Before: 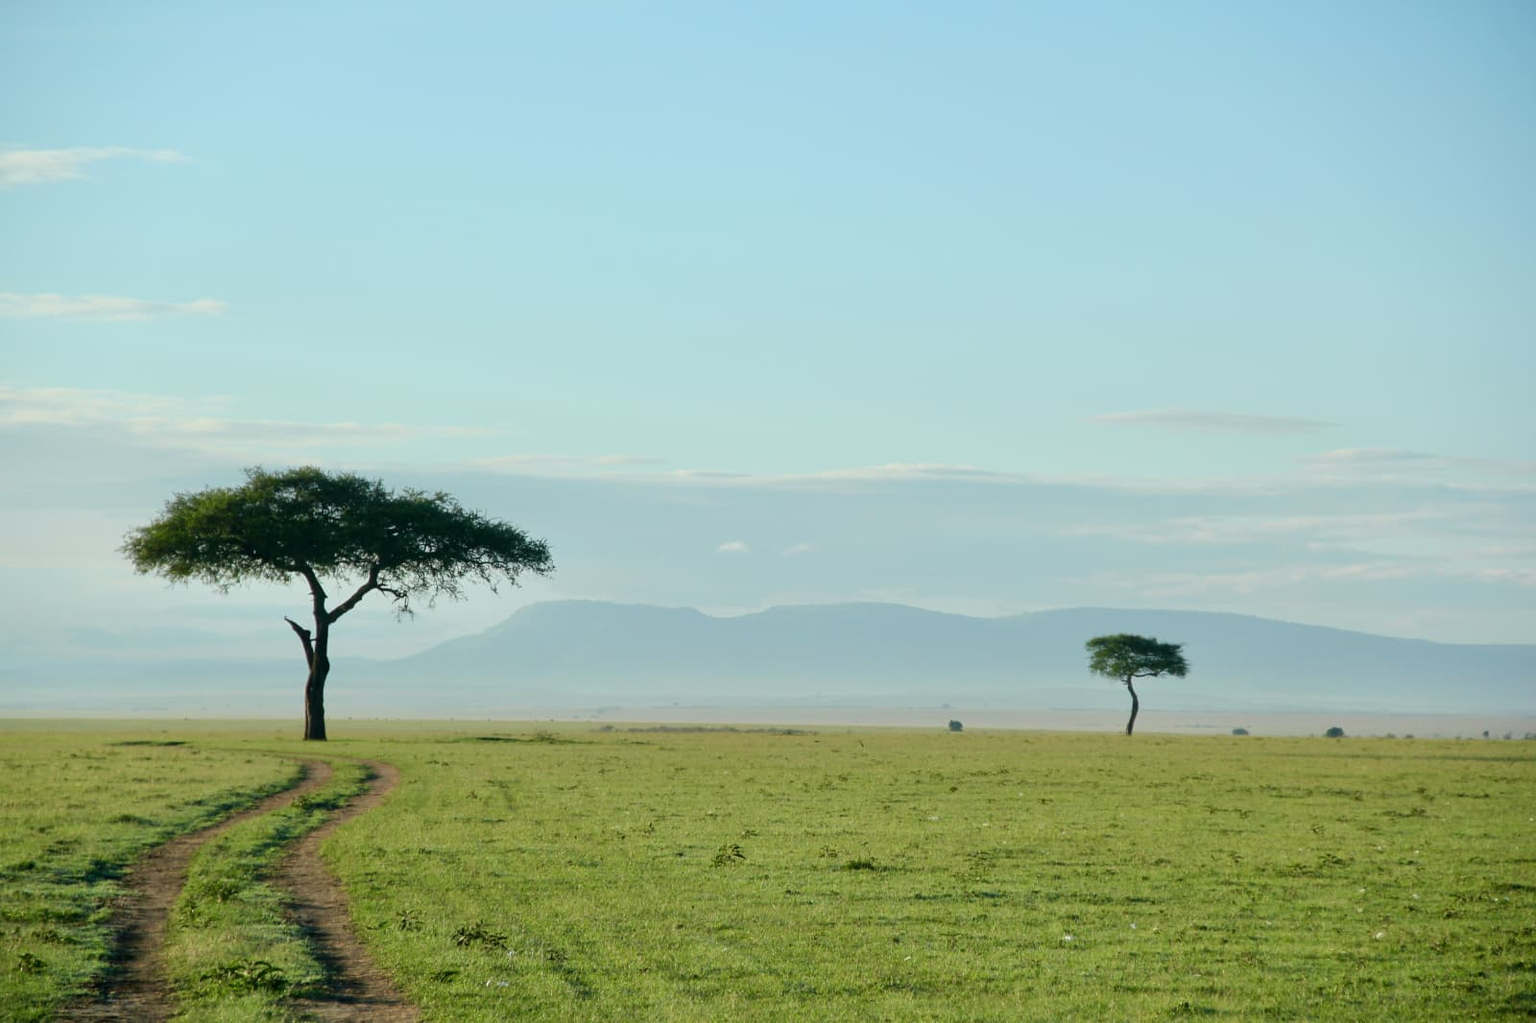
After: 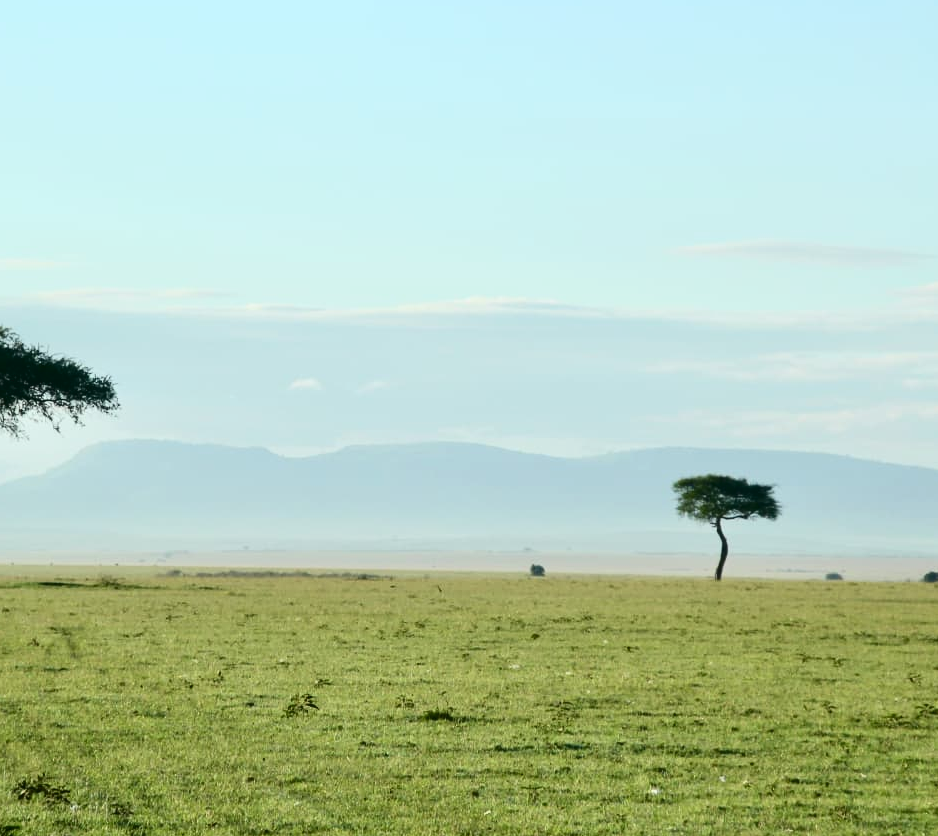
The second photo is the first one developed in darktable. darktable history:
crop and rotate: left 28.636%, top 17.451%, right 12.721%, bottom 4.069%
tone curve: curves: ch0 [(0, 0) (0.003, 0.047) (0.011, 0.047) (0.025, 0.049) (0.044, 0.051) (0.069, 0.055) (0.1, 0.066) (0.136, 0.089) (0.177, 0.12) (0.224, 0.155) (0.277, 0.205) (0.335, 0.281) (0.399, 0.37) (0.468, 0.47) (0.543, 0.574) (0.623, 0.687) (0.709, 0.801) (0.801, 0.89) (0.898, 0.963) (1, 1)], color space Lab, independent channels, preserve colors none
contrast brightness saturation: contrast 0.075
